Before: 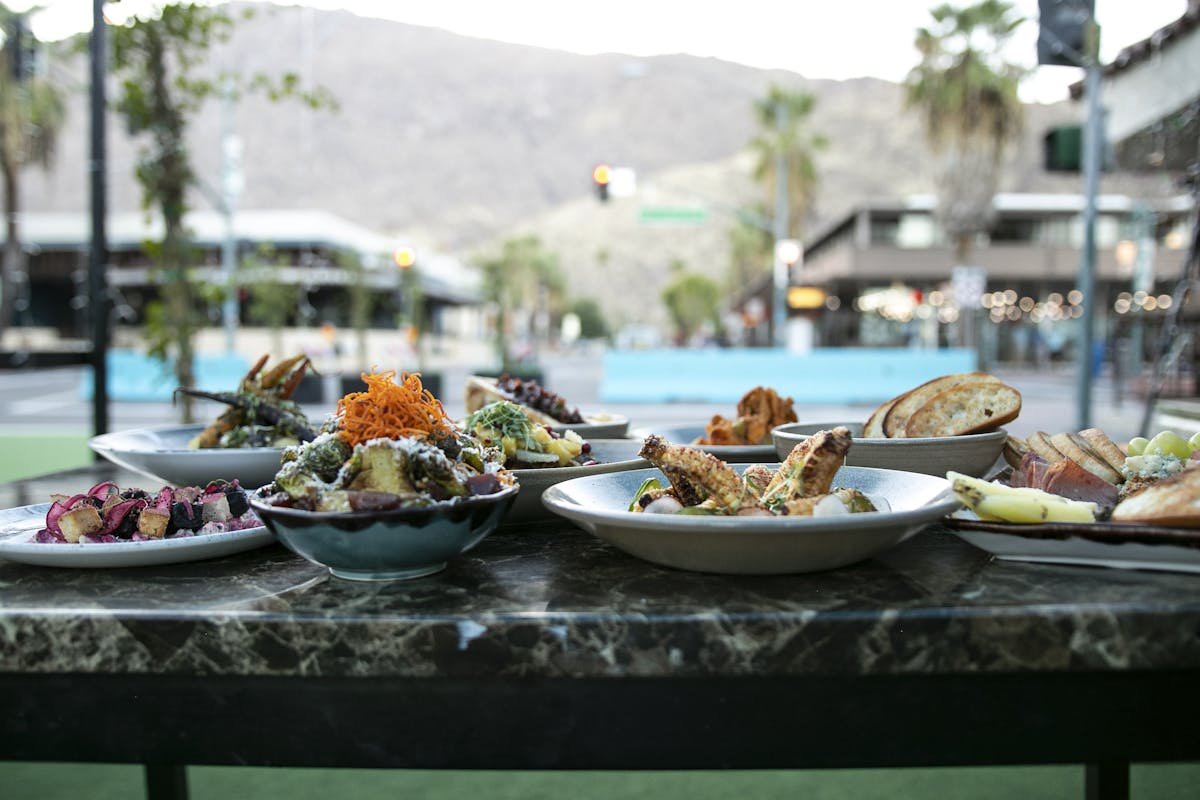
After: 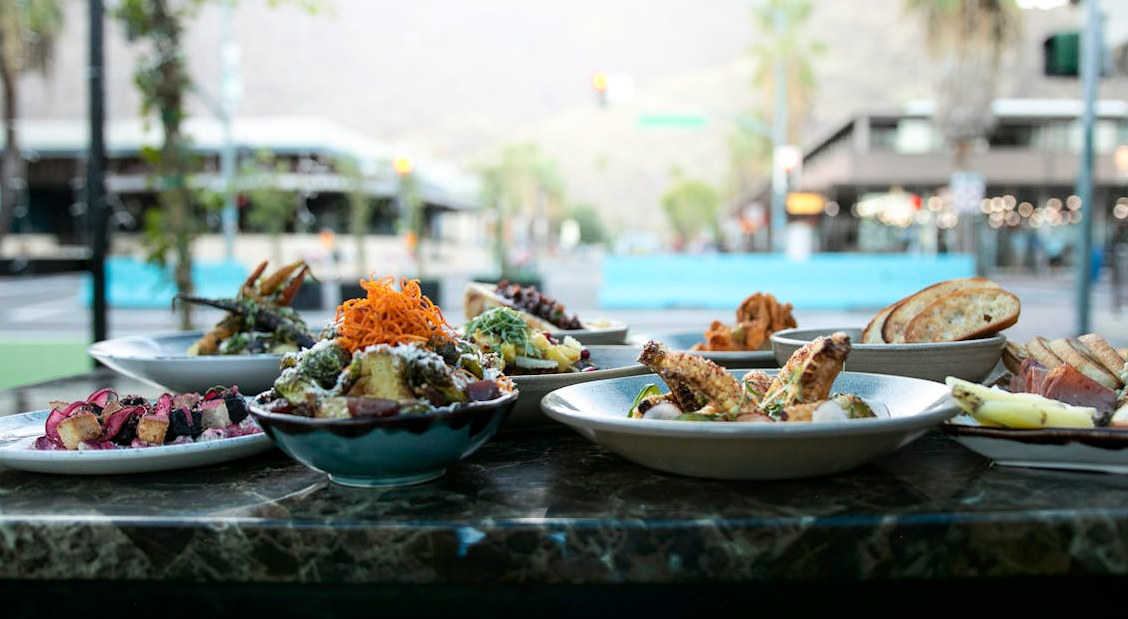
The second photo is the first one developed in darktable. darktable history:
shadows and highlights: shadows -53.43, highlights 85.53, soften with gaussian
crop and rotate: angle 0.086°, top 11.76%, right 5.782%, bottom 10.662%
